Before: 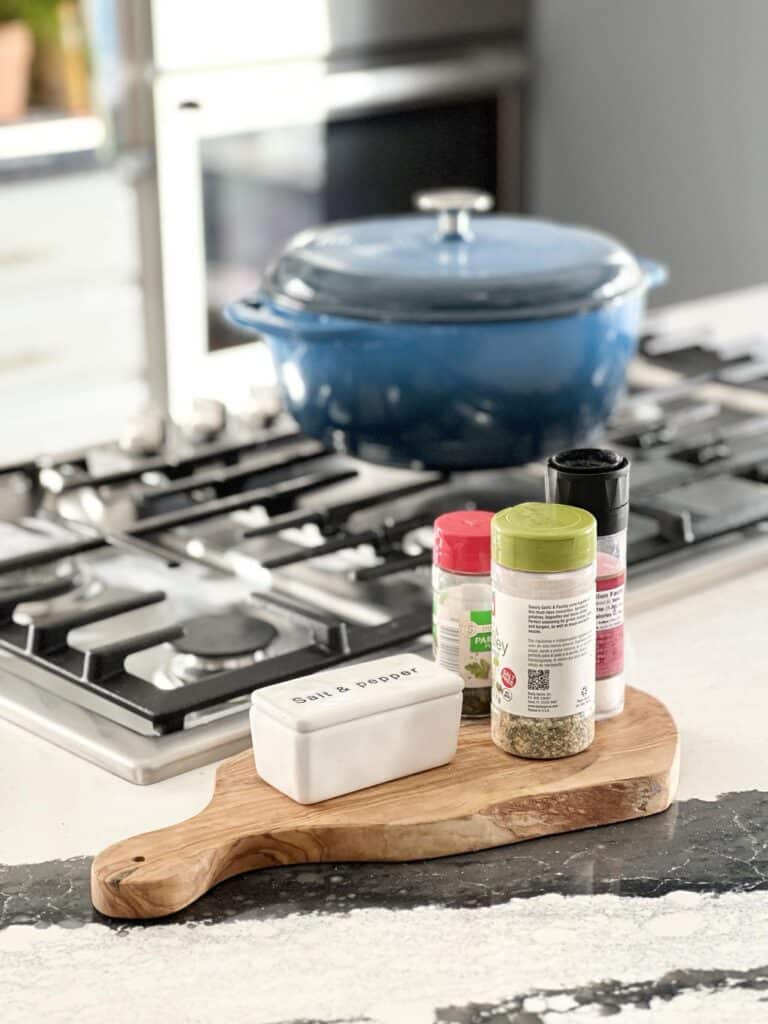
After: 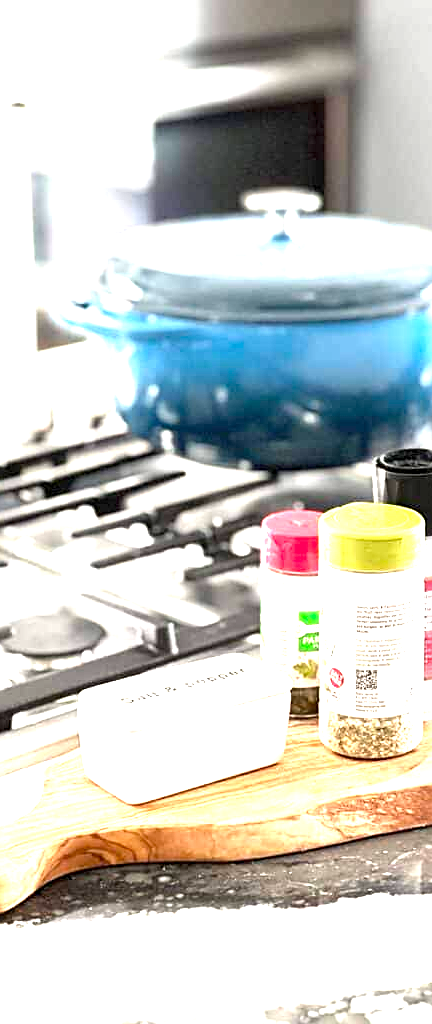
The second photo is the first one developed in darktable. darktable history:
crop and rotate: left 22.516%, right 21.234%
sharpen: on, module defaults
exposure: black level correction 0.001, exposure 1.822 EV, compensate exposure bias true, compensate highlight preservation false
